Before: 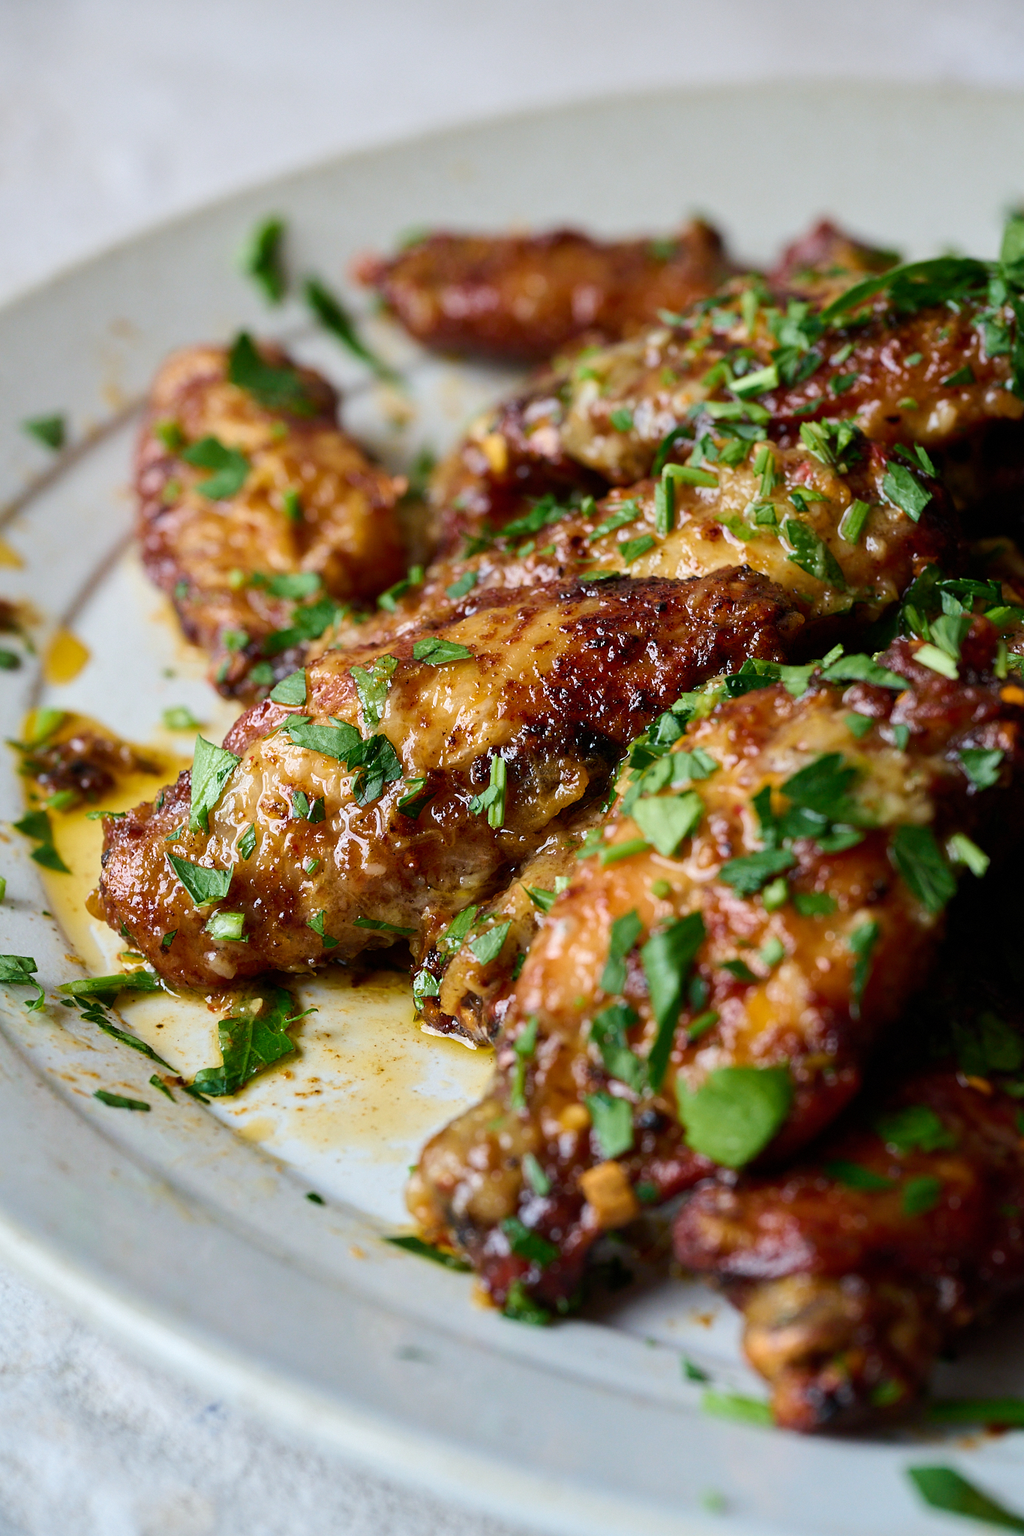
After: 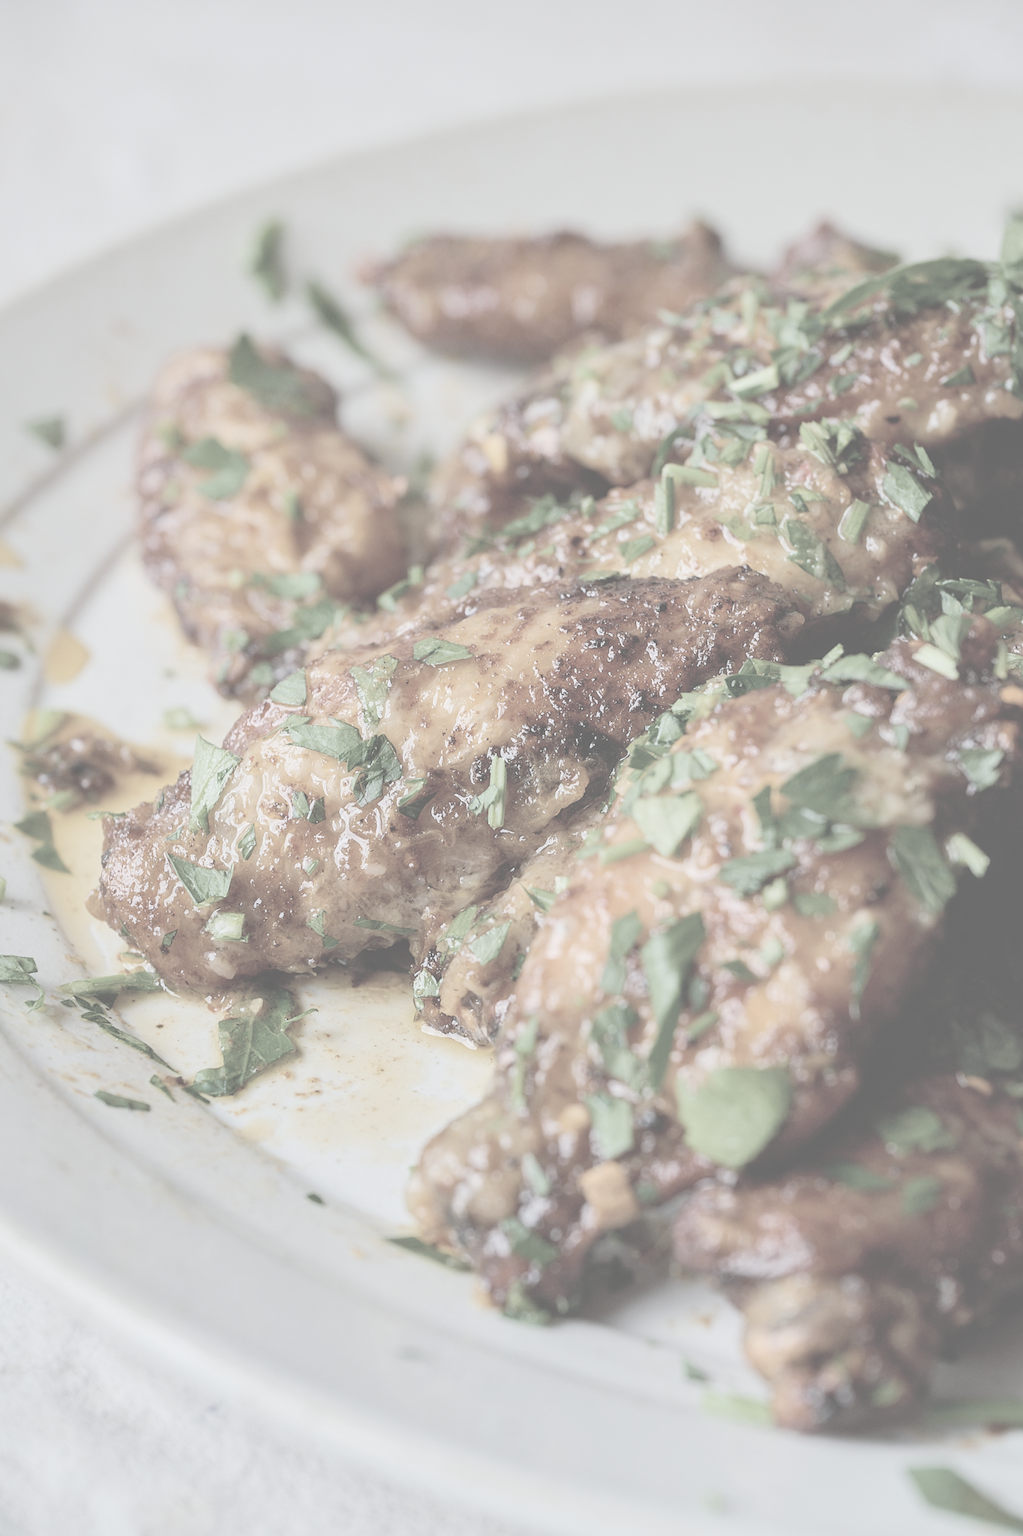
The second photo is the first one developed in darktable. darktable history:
local contrast: on, module defaults
contrast brightness saturation: contrast -0.32, brightness 0.75, saturation -0.78
